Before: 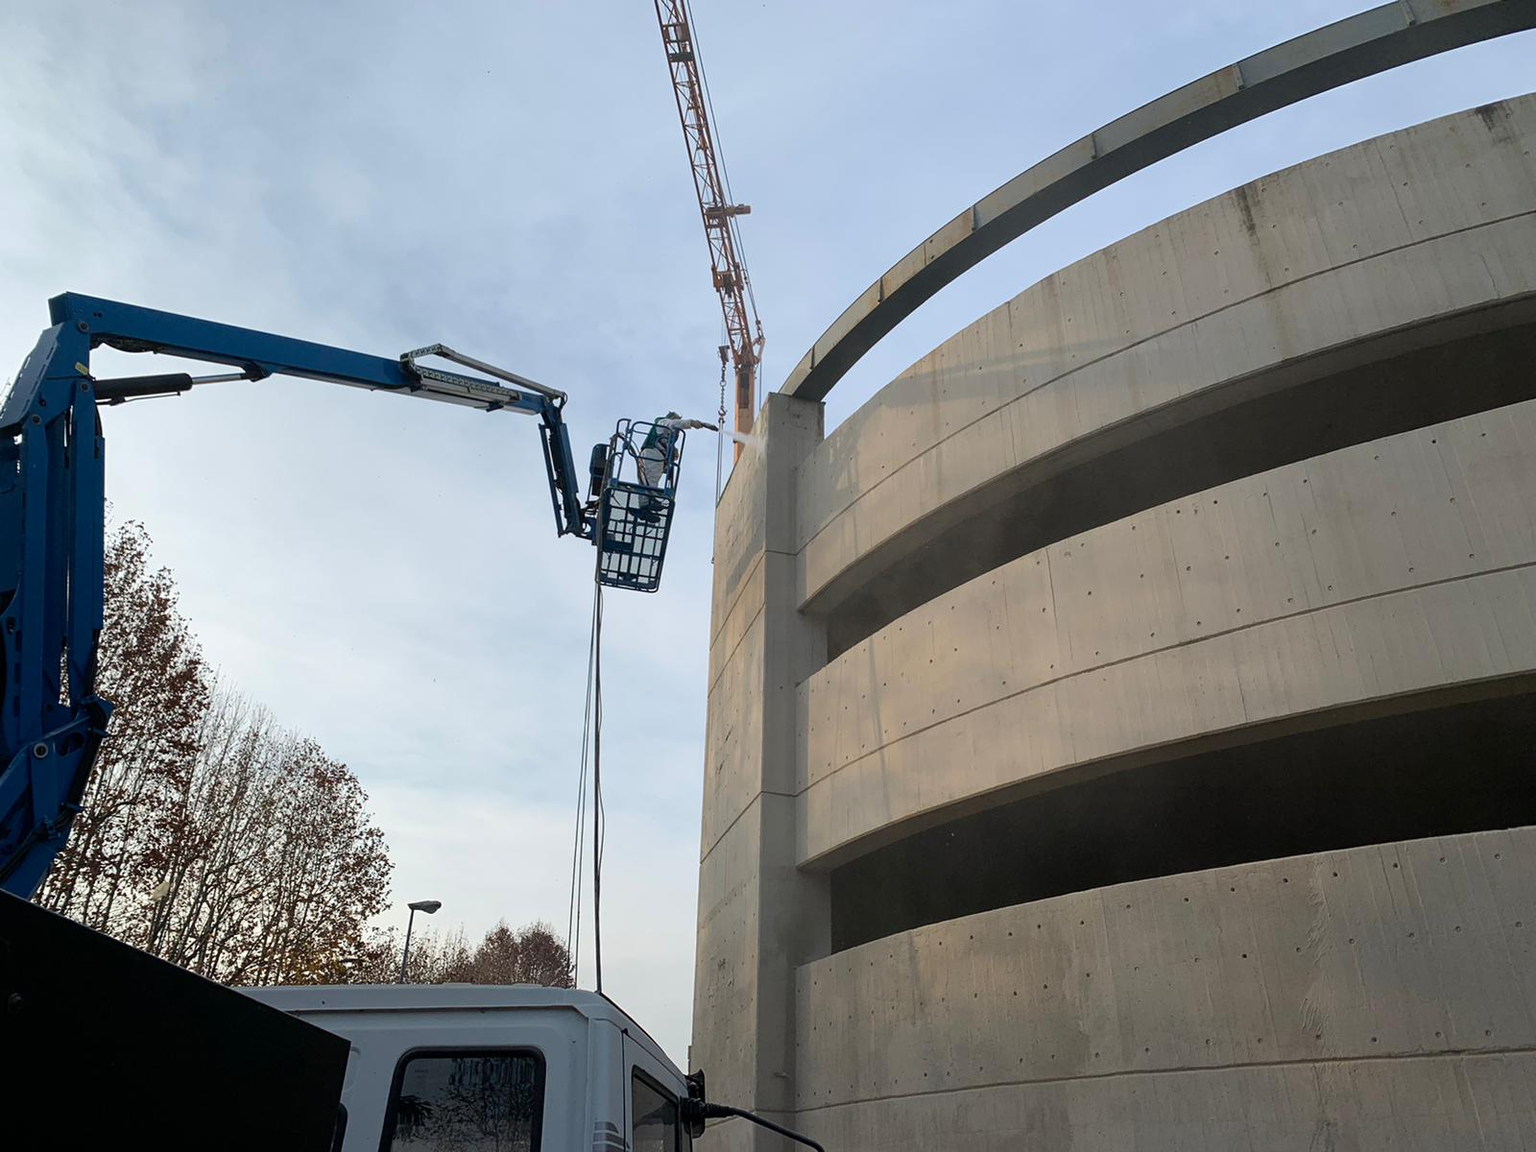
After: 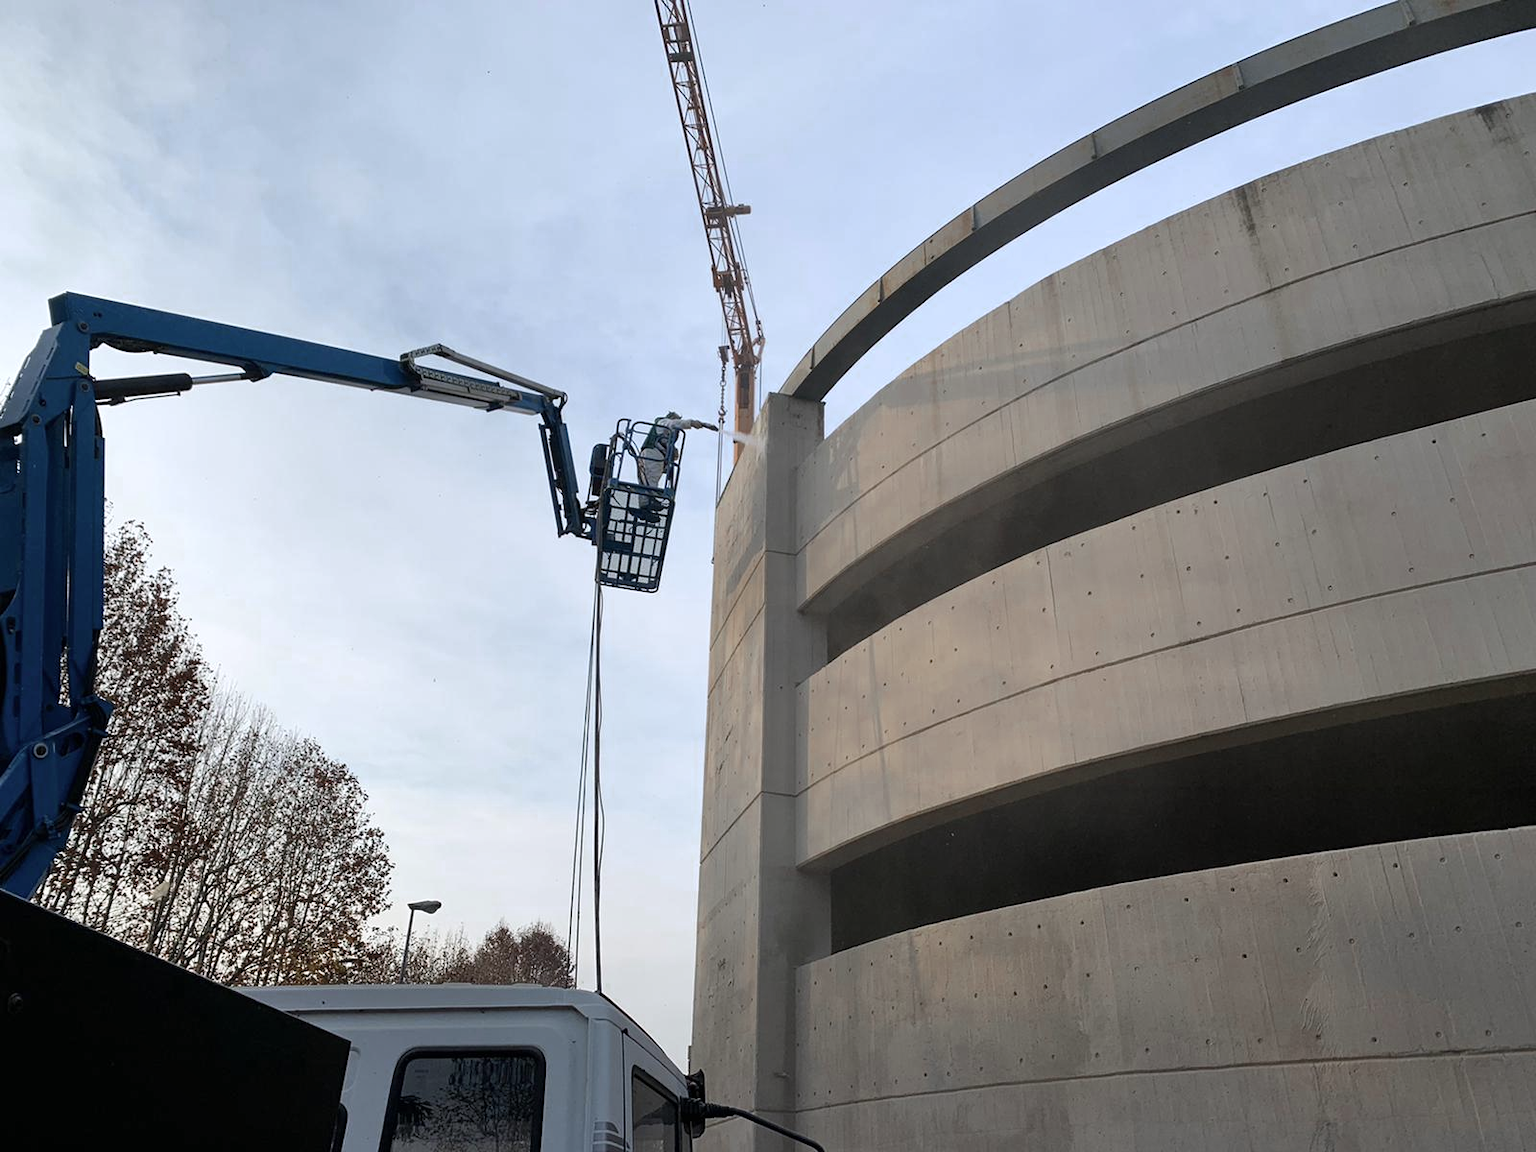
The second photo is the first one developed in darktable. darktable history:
color zones: curves: ch0 [(0, 0.5) (0.125, 0.4) (0.25, 0.5) (0.375, 0.4) (0.5, 0.4) (0.625, 0.6) (0.75, 0.6) (0.875, 0.5)]; ch1 [(0, 0.35) (0.125, 0.45) (0.25, 0.35) (0.375, 0.35) (0.5, 0.35) (0.625, 0.35) (0.75, 0.45) (0.875, 0.35)]; ch2 [(0, 0.6) (0.125, 0.5) (0.25, 0.5) (0.375, 0.6) (0.5, 0.6) (0.625, 0.5) (0.75, 0.5) (0.875, 0.5)]
shadows and highlights: shadows 37.27, highlights -28.18, soften with gaussian
white balance: red 1.004, blue 1.024
